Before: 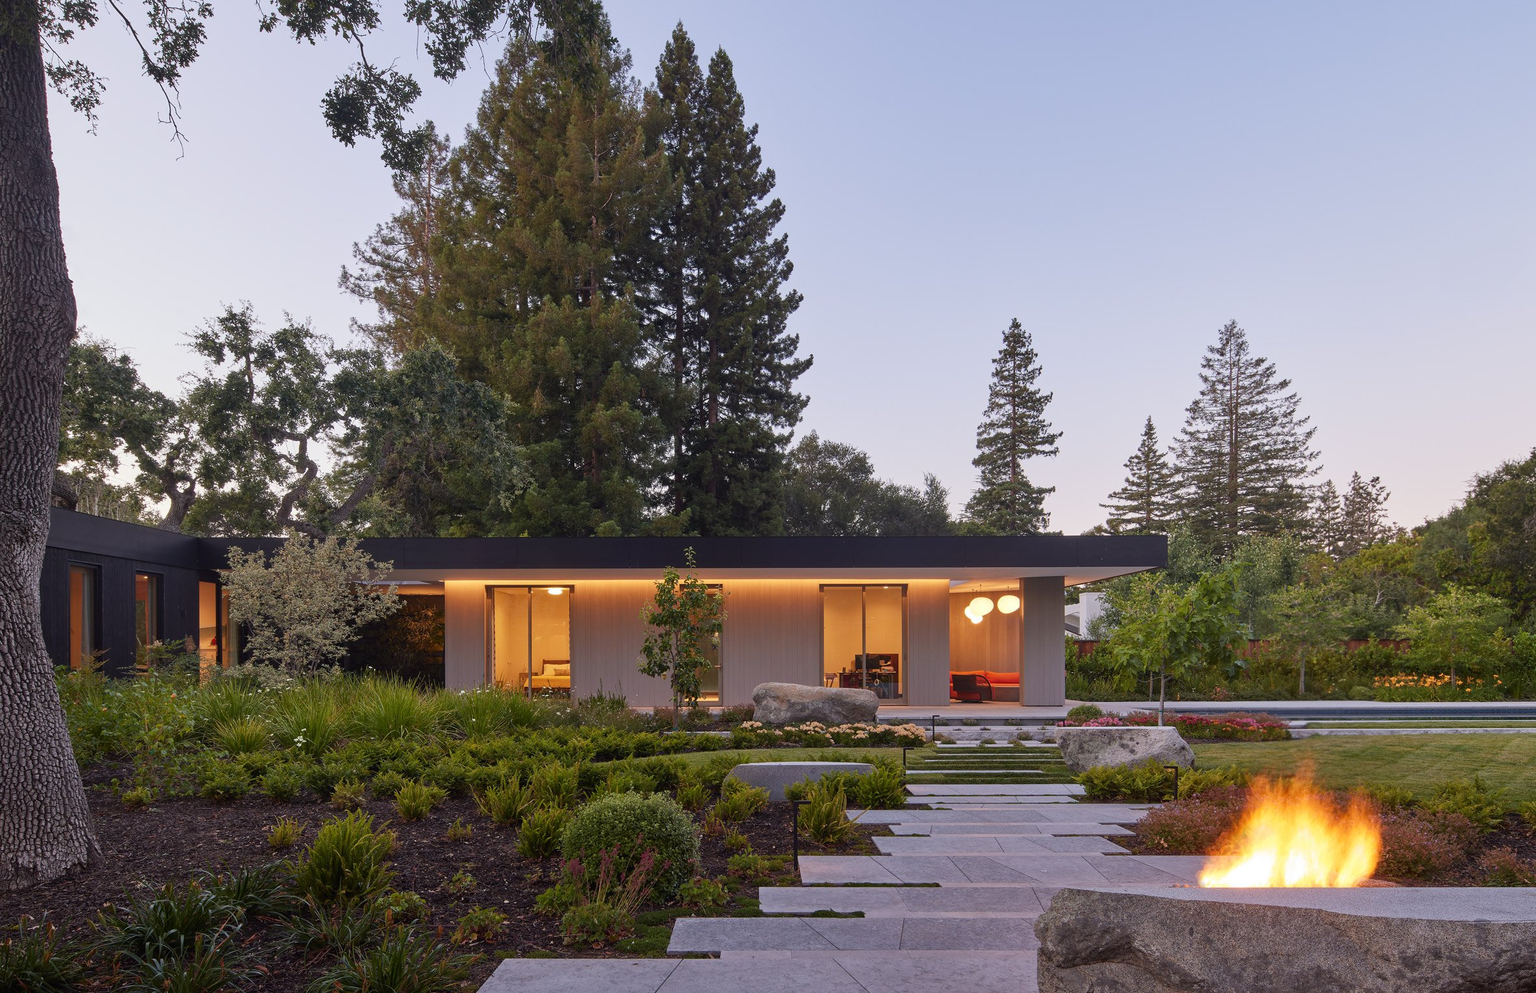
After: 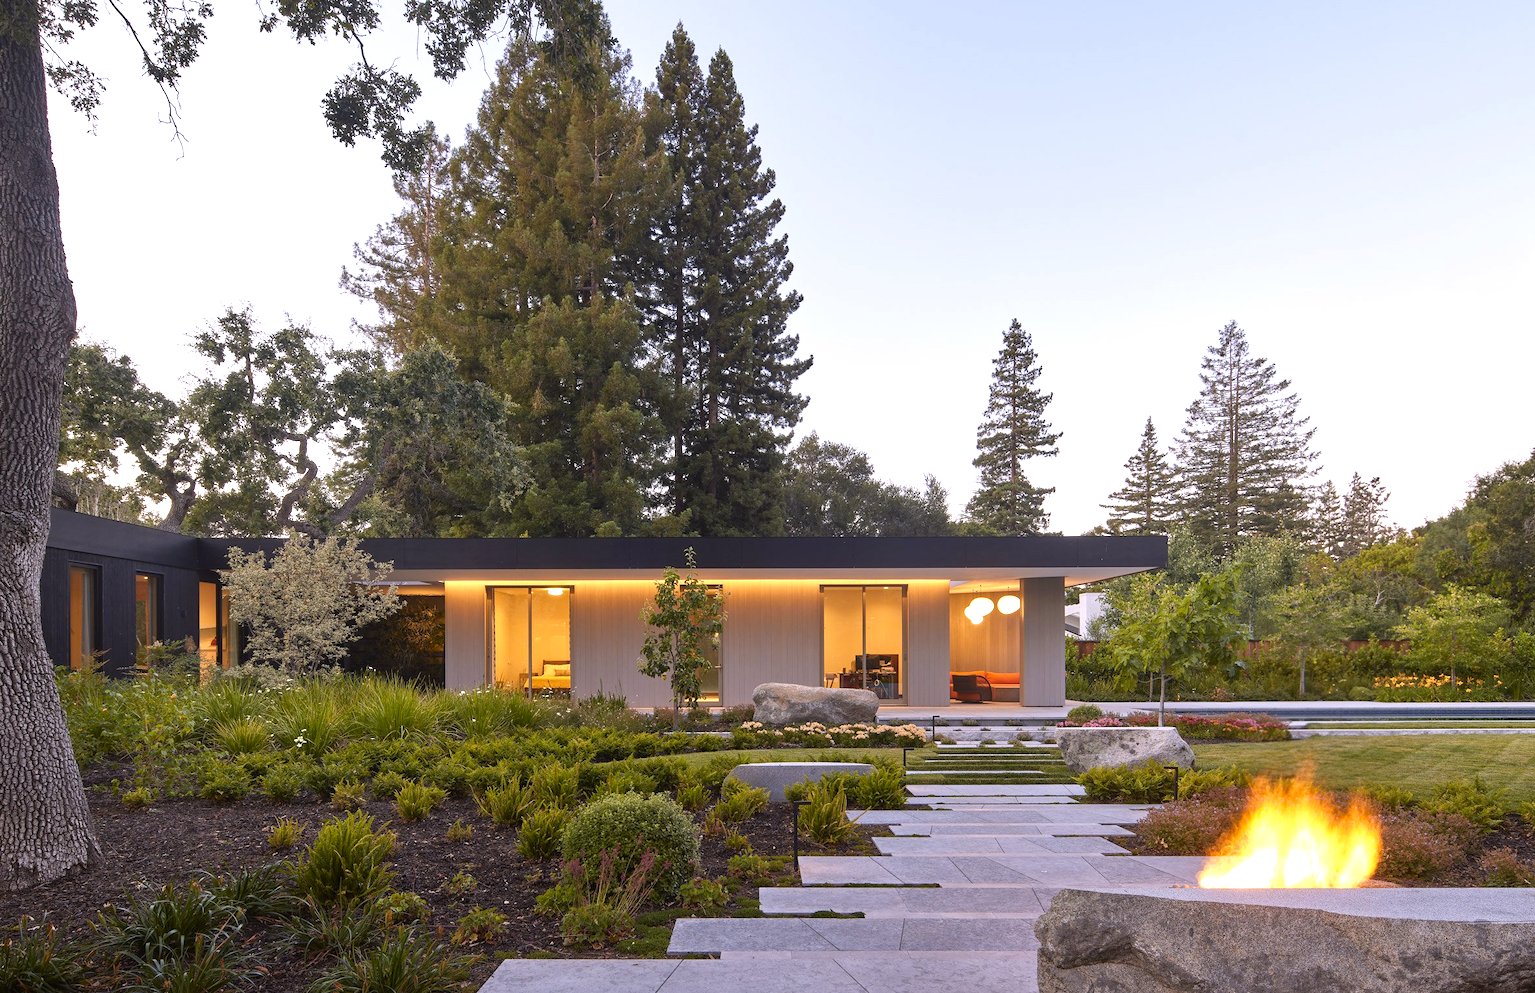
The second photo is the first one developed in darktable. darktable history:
exposure: black level correction 0, exposure 0.7 EV, compensate exposure bias true, compensate highlight preservation false
color contrast: green-magenta contrast 0.8, blue-yellow contrast 1.1, unbound 0
color correction: highlights a* 3.12, highlights b* -1.55, shadows a* -0.101, shadows b* 2.52, saturation 0.98
